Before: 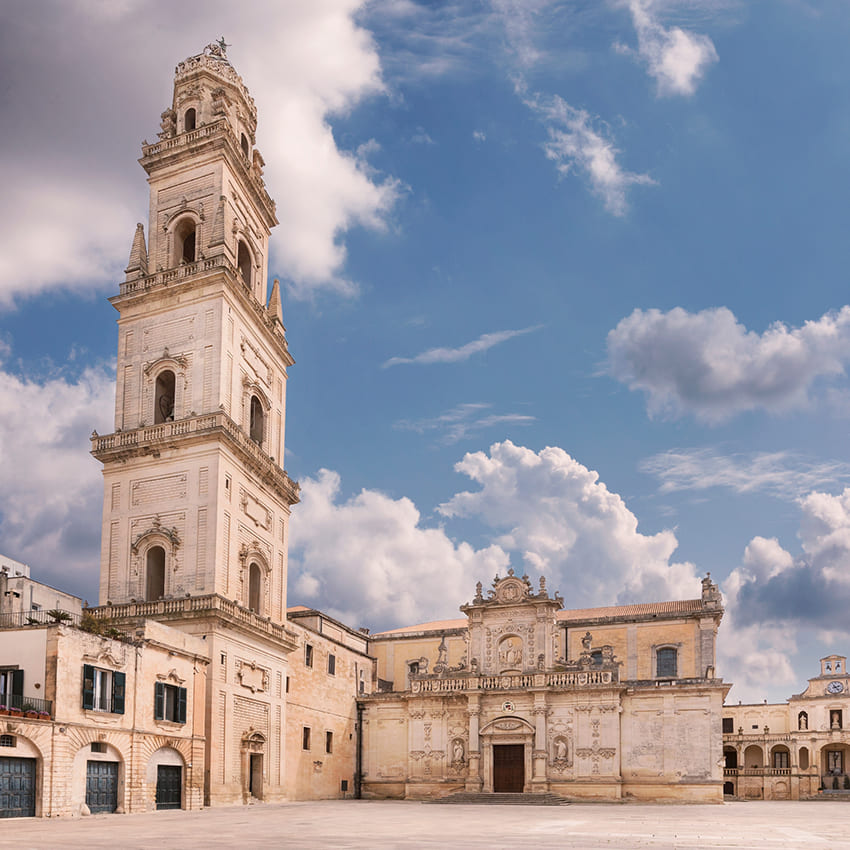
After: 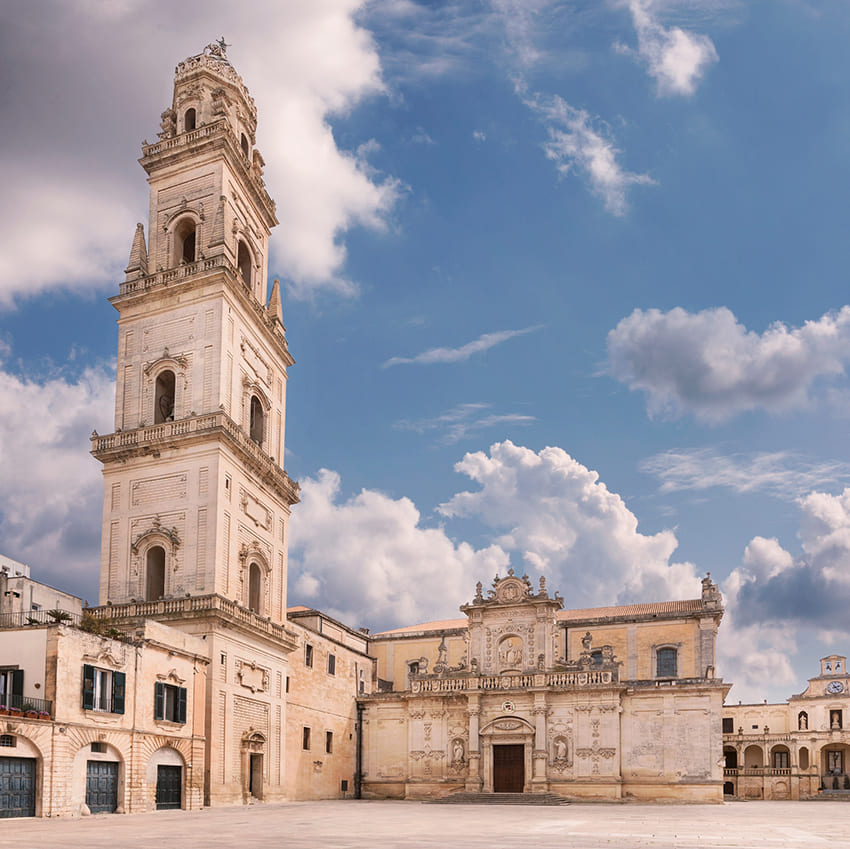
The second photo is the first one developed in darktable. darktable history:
crop: bottom 0.052%
tone equalizer: on, module defaults
